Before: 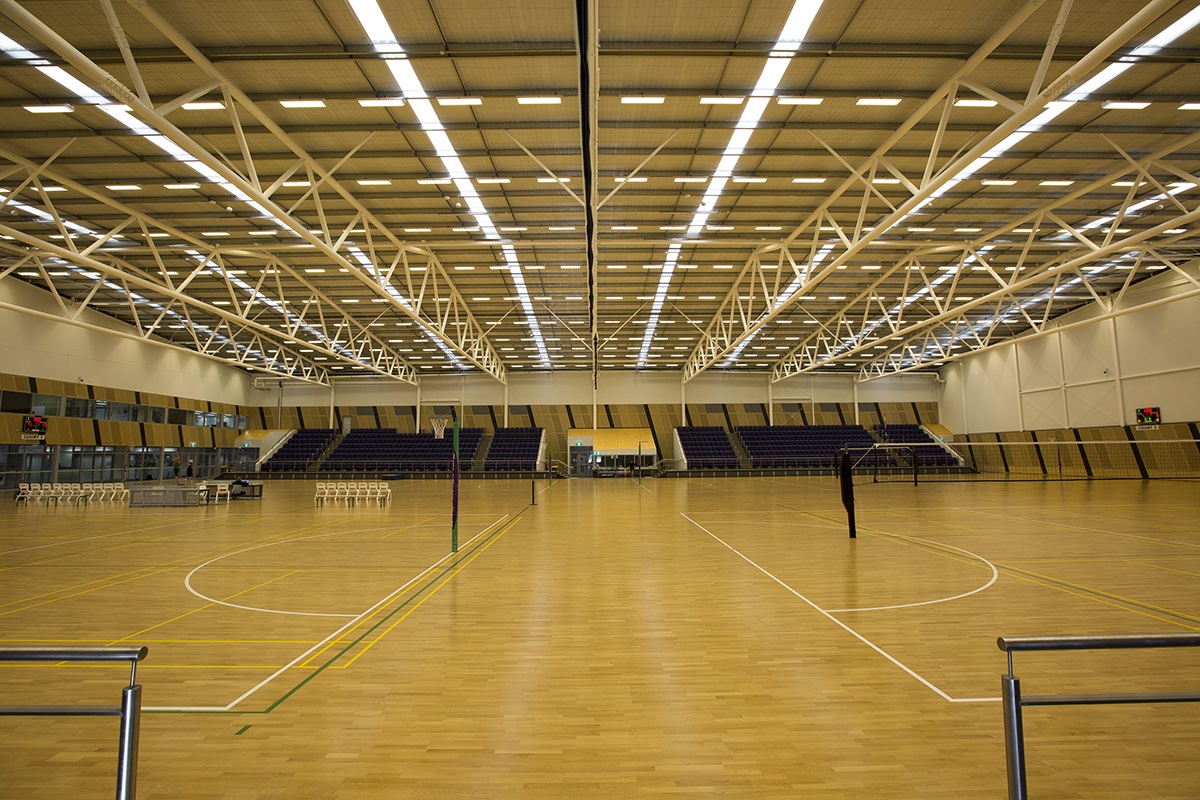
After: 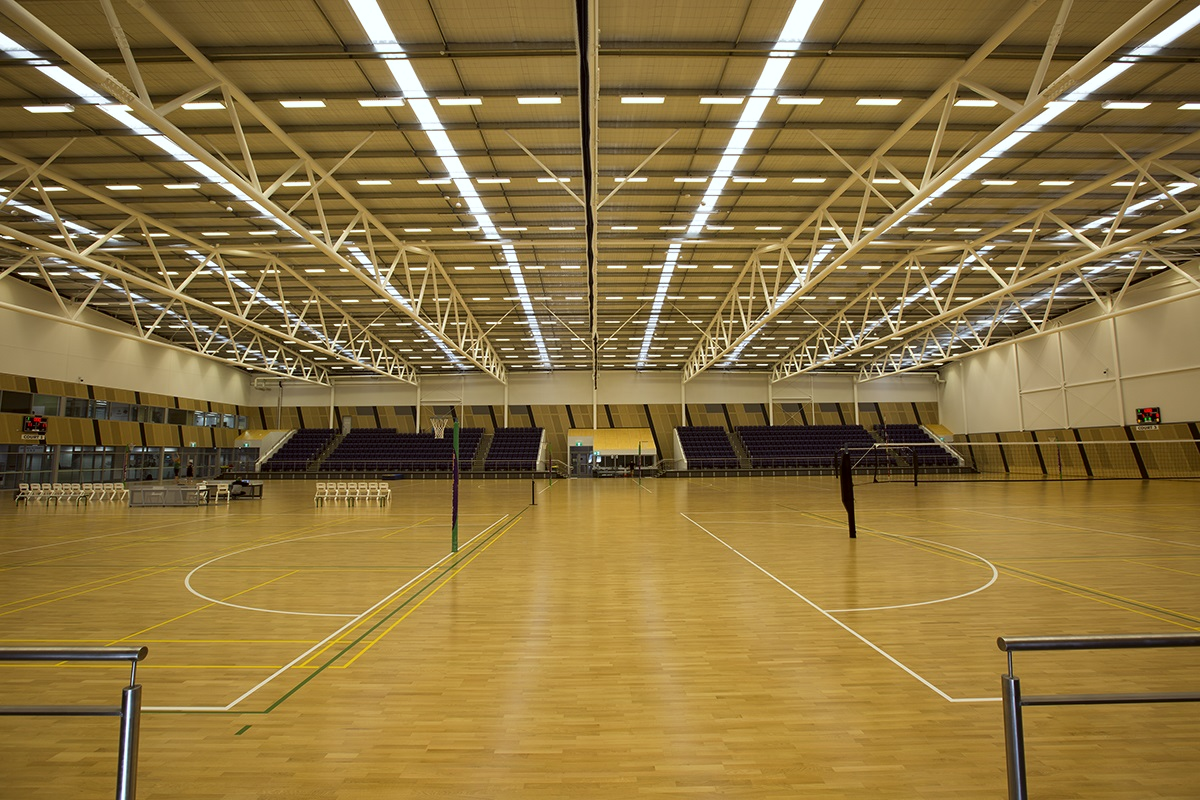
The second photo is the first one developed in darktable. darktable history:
color correction: highlights a* -2.73, highlights b* -2.09, shadows a* 2.41, shadows b* 2.73
levels: levels [0, 0.51, 1]
